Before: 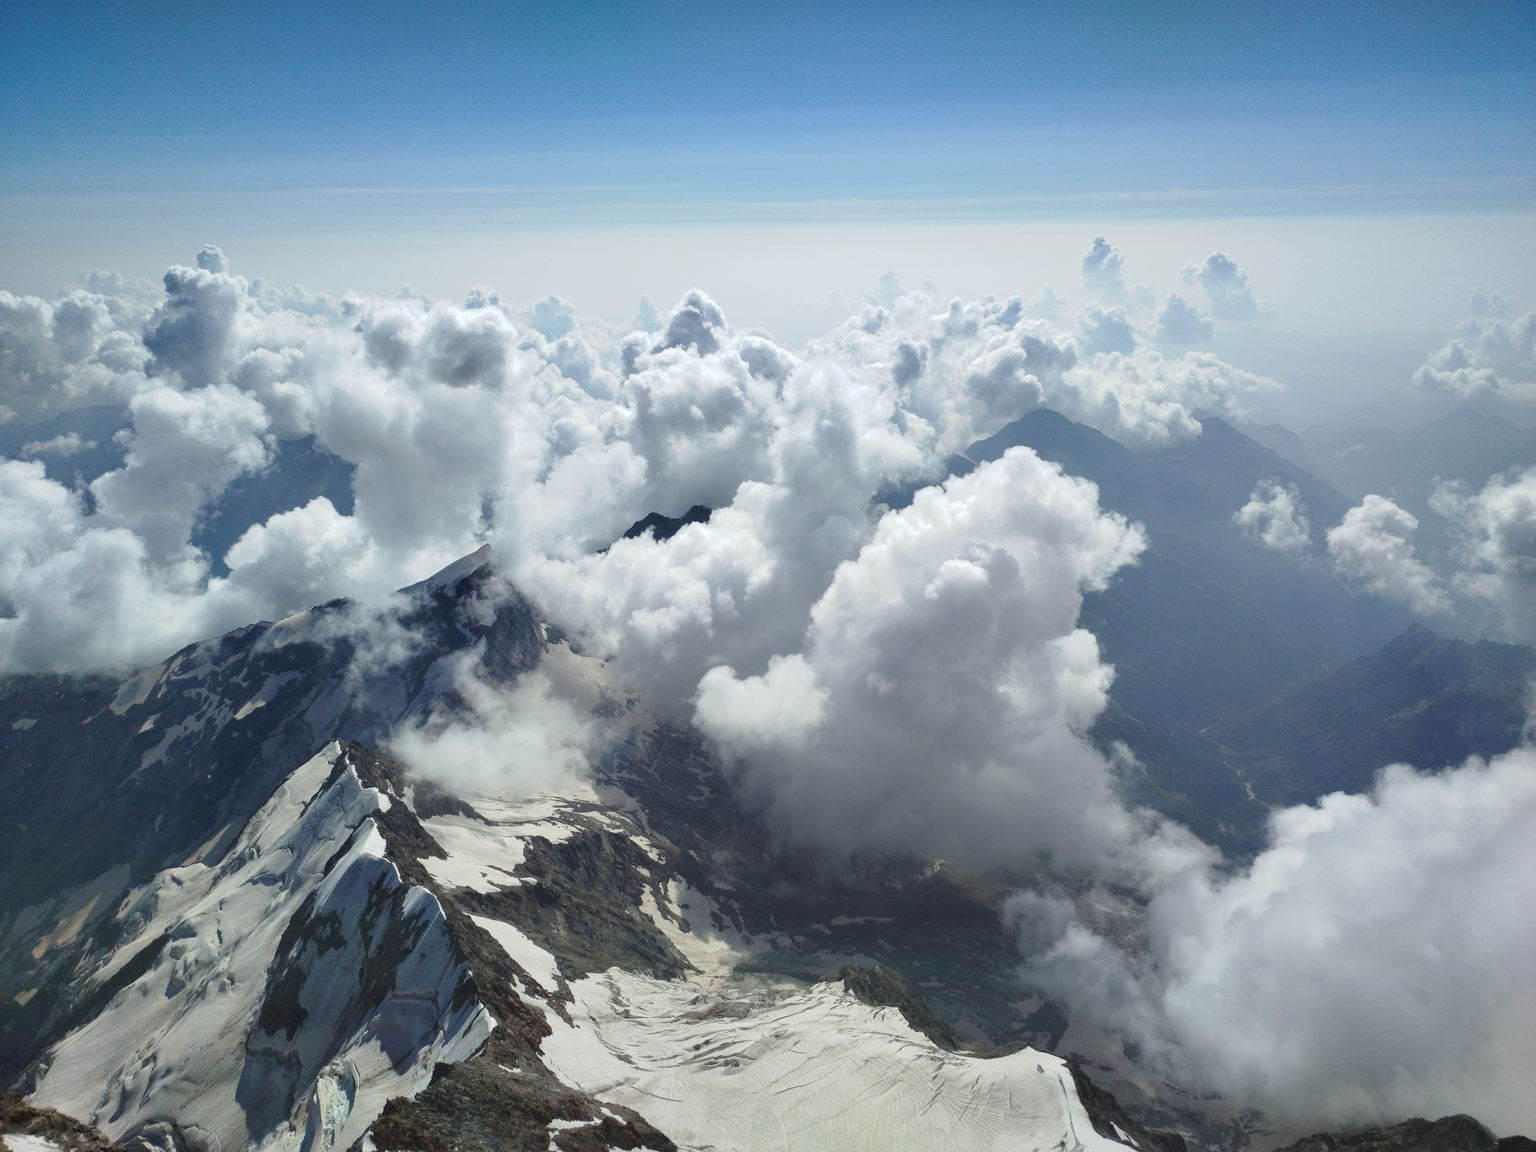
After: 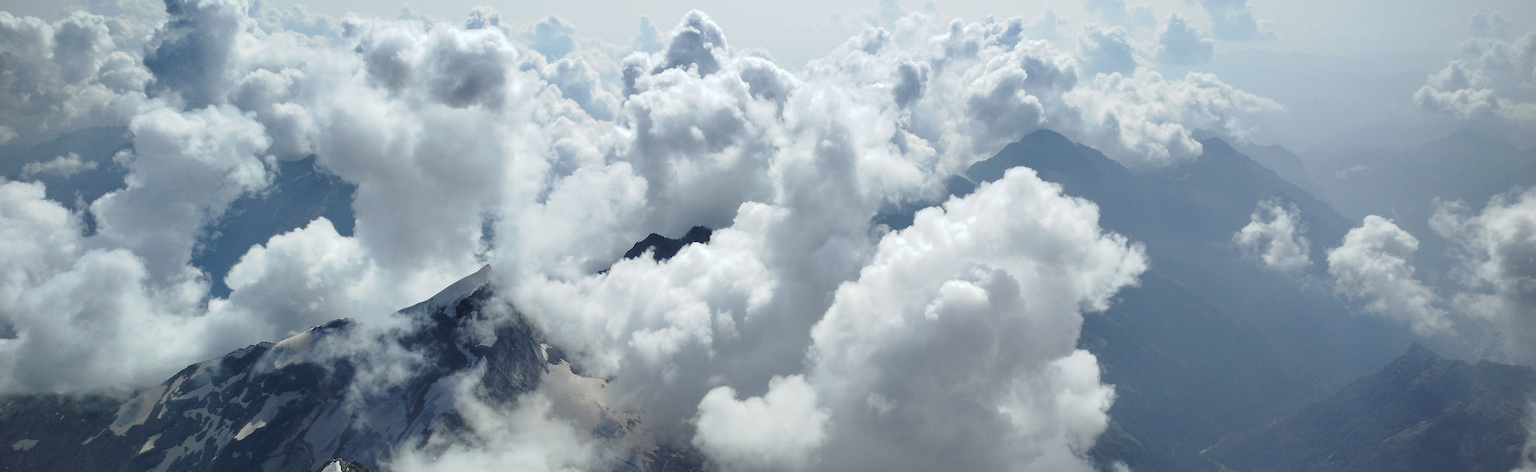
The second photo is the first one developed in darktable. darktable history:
sharpen: on, module defaults
vignetting: fall-off radius 61.1%, brightness -0.266
crop and rotate: top 24.295%, bottom 34.666%
